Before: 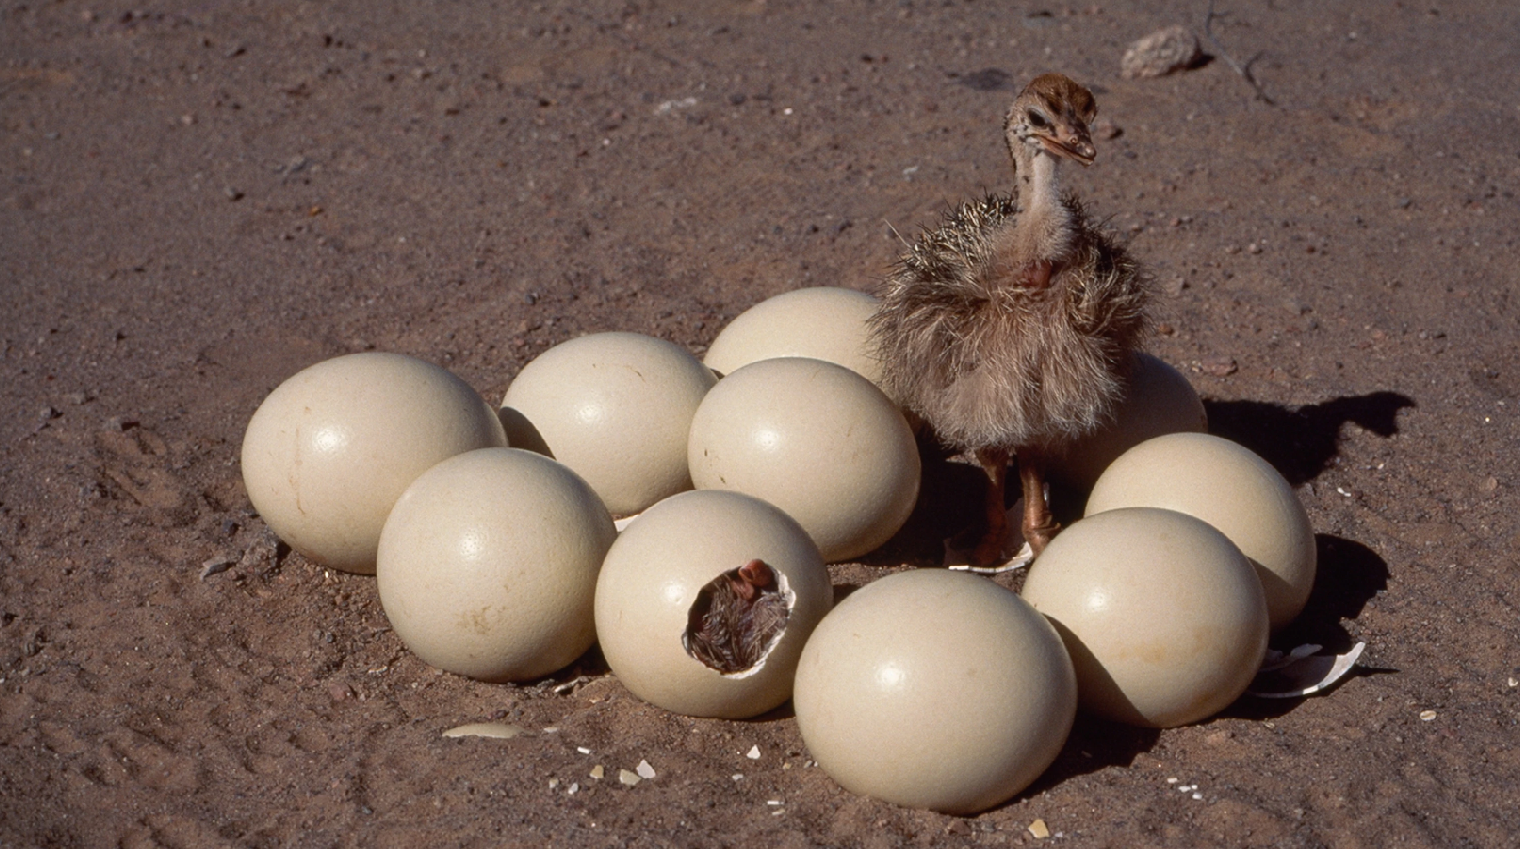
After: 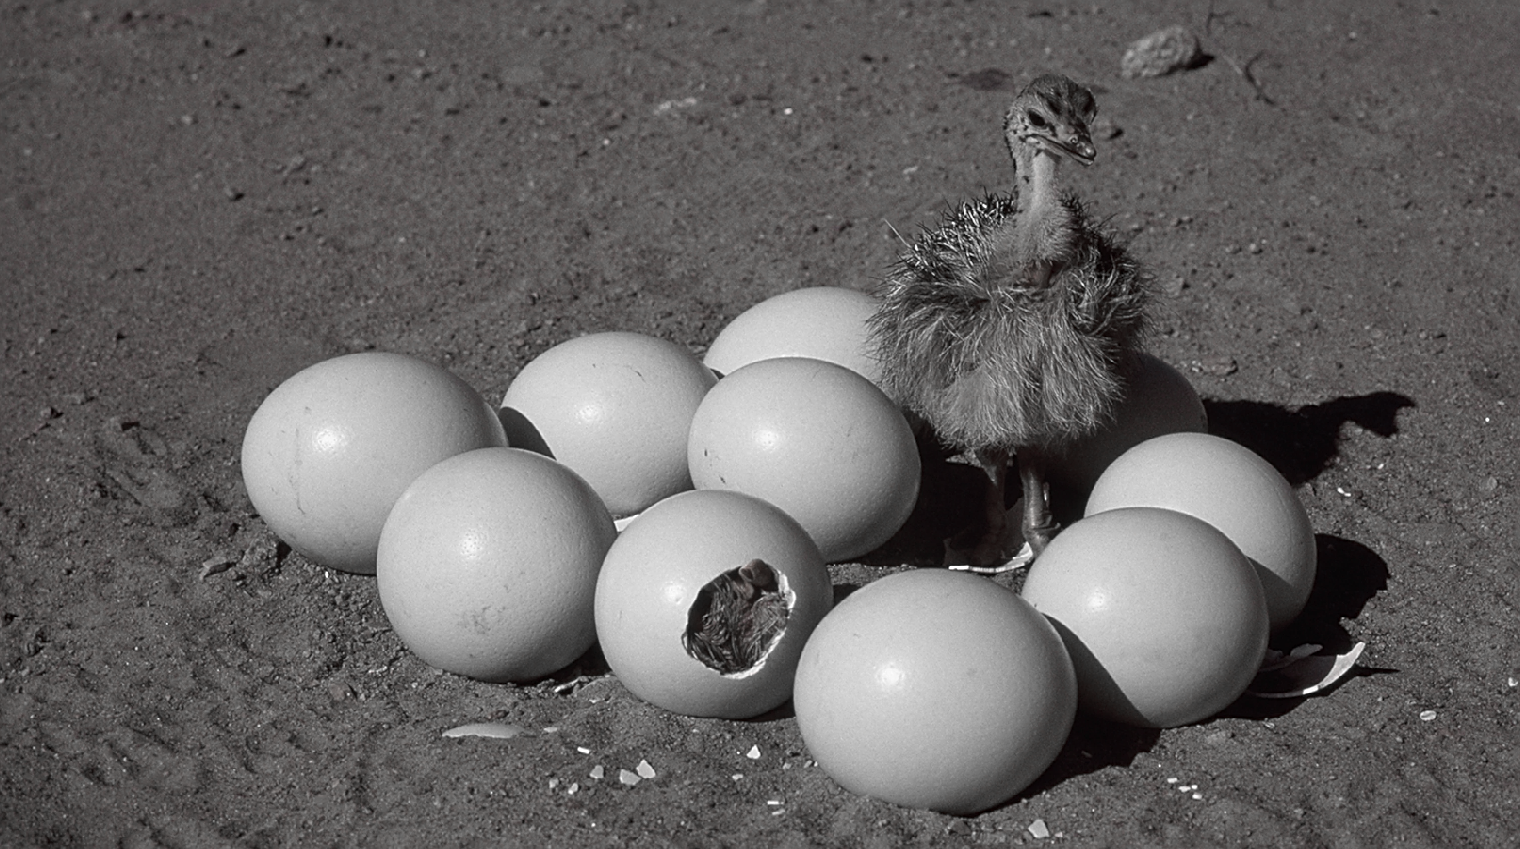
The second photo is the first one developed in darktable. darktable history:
sharpen: on, module defaults
color zones: curves: ch1 [(0, 0.34) (0.143, 0.164) (0.286, 0.152) (0.429, 0.176) (0.571, 0.173) (0.714, 0.188) (0.857, 0.199) (1, 0.34)], mix 41.54%
